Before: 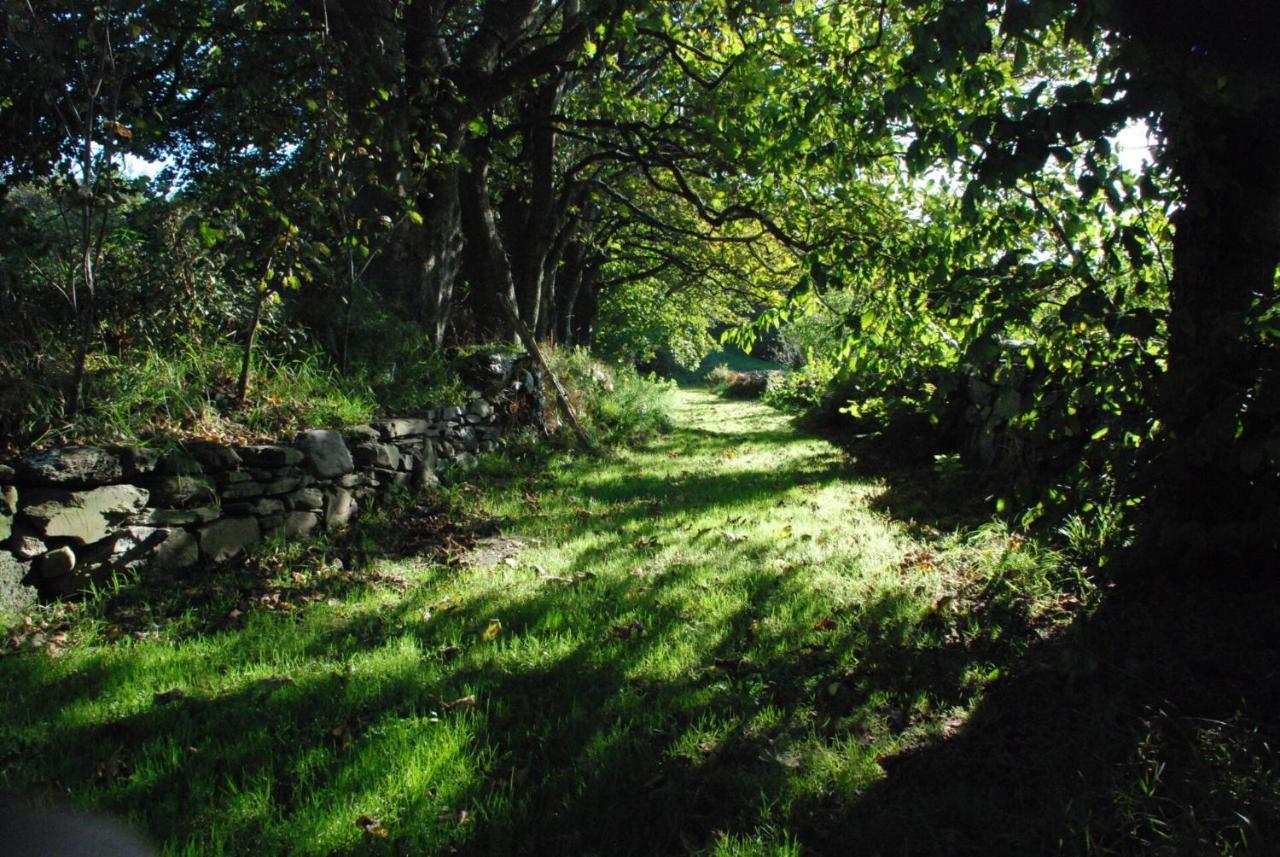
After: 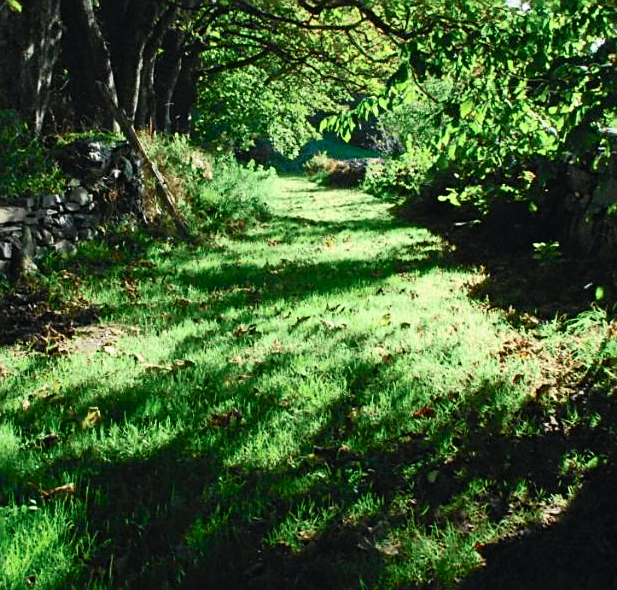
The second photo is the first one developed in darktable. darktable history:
crop: left 31.357%, top 24.774%, right 20.413%, bottom 6.288%
tone equalizer: edges refinement/feathering 500, mask exposure compensation -1.57 EV, preserve details guided filter
sharpen: on, module defaults
tone curve: curves: ch0 [(0, 0.013) (0.104, 0.103) (0.258, 0.267) (0.448, 0.489) (0.709, 0.794) (0.895, 0.915) (0.994, 0.971)]; ch1 [(0, 0) (0.335, 0.298) (0.446, 0.416) (0.488, 0.488) (0.515, 0.504) (0.581, 0.615) (0.635, 0.661) (1, 1)]; ch2 [(0, 0) (0.314, 0.306) (0.436, 0.447) (0.502, 0.5) (0.538, 0.541) (0.568, 0.603) (0.641, 0.635) (0.717, 0.701) (1, 1)], color space Lab, independent channels, preserve colors none
